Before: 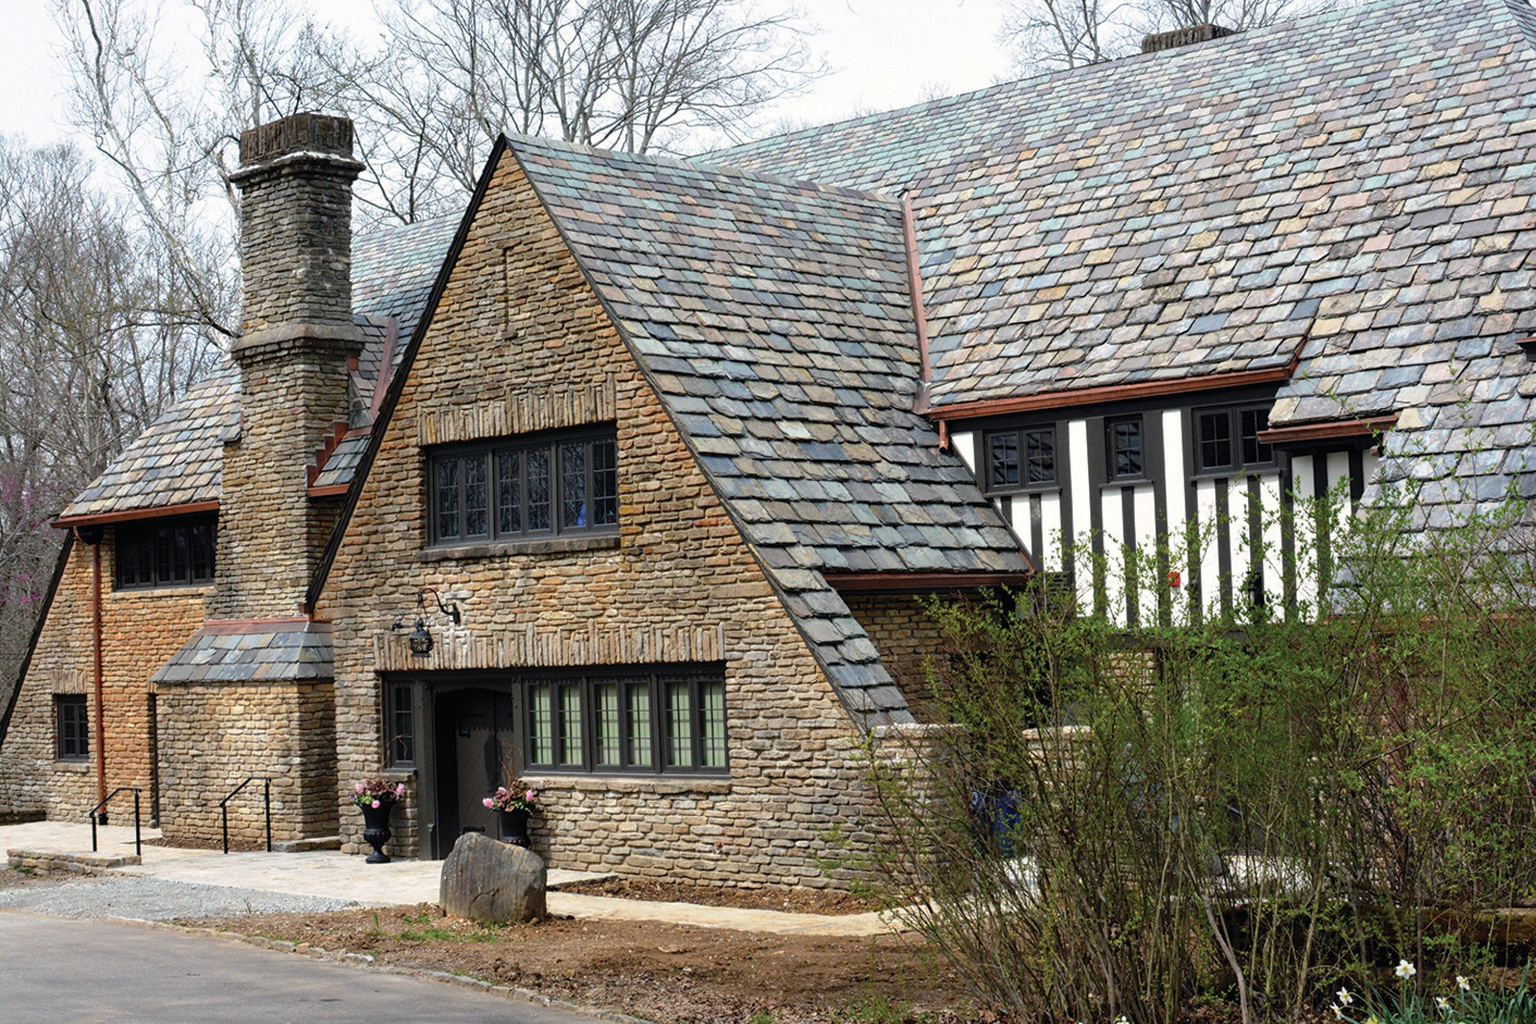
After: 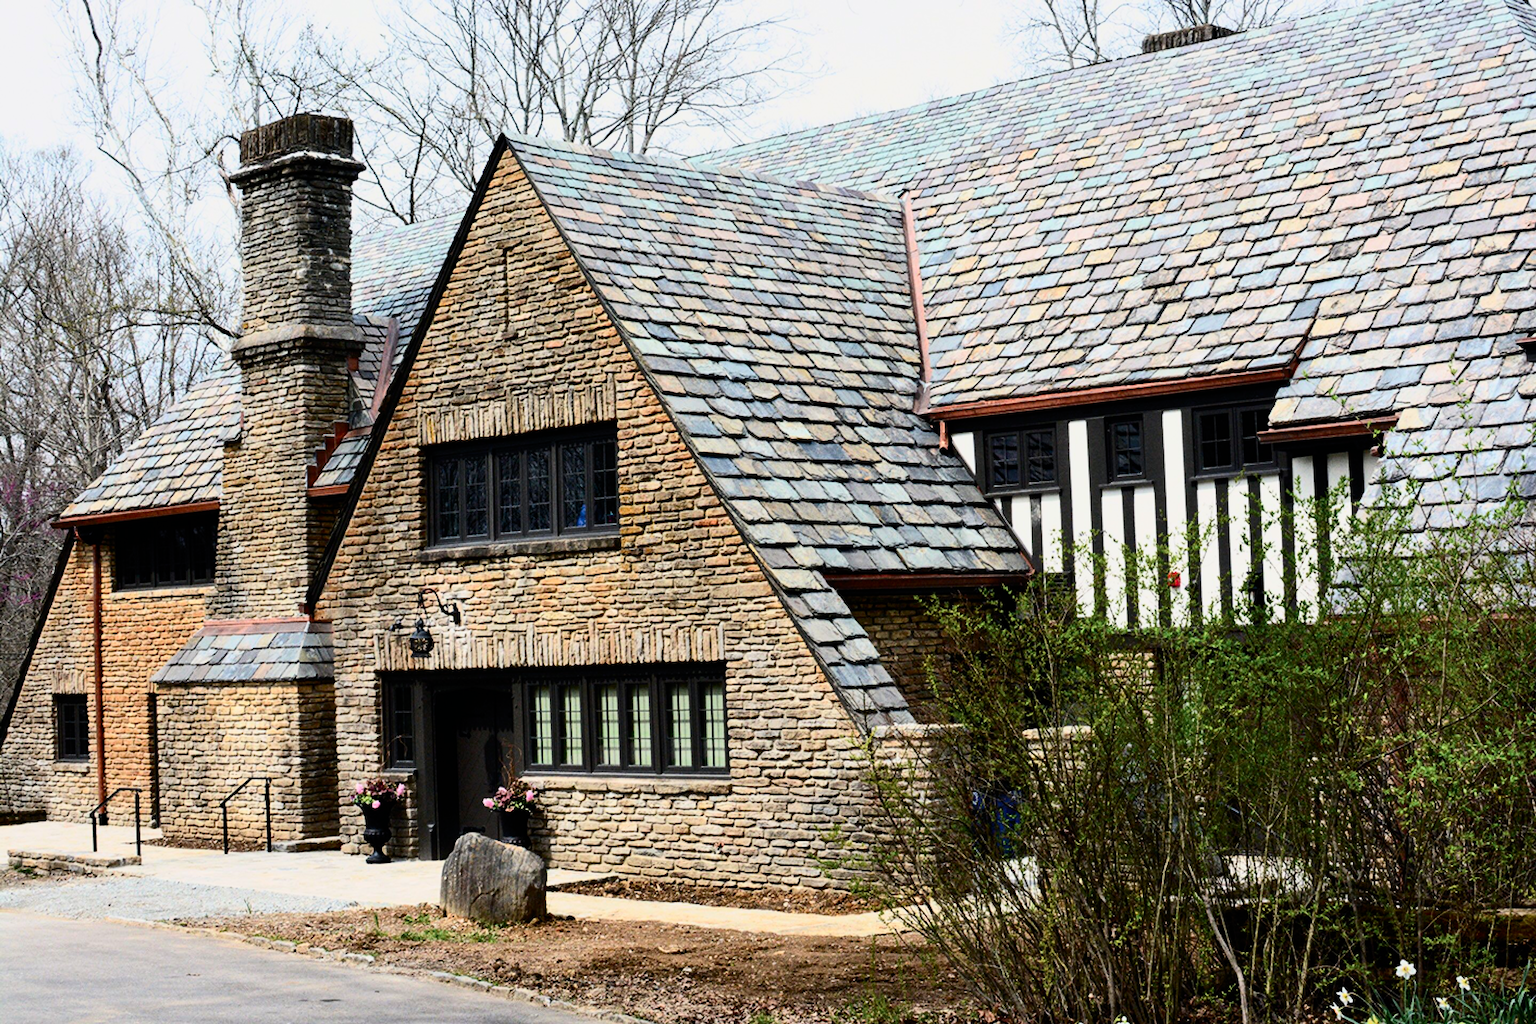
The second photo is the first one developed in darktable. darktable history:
filmic rgb: black relative exposure -7.65 EV, white relative exposure 4.56 EV, threshold 2.94 EV, hardness 3.61, color science v6 (2022), enable highlight reconstruction true
contrast brightness saturation: contrast 0.414, brightness 0.112, saturation 0.209
